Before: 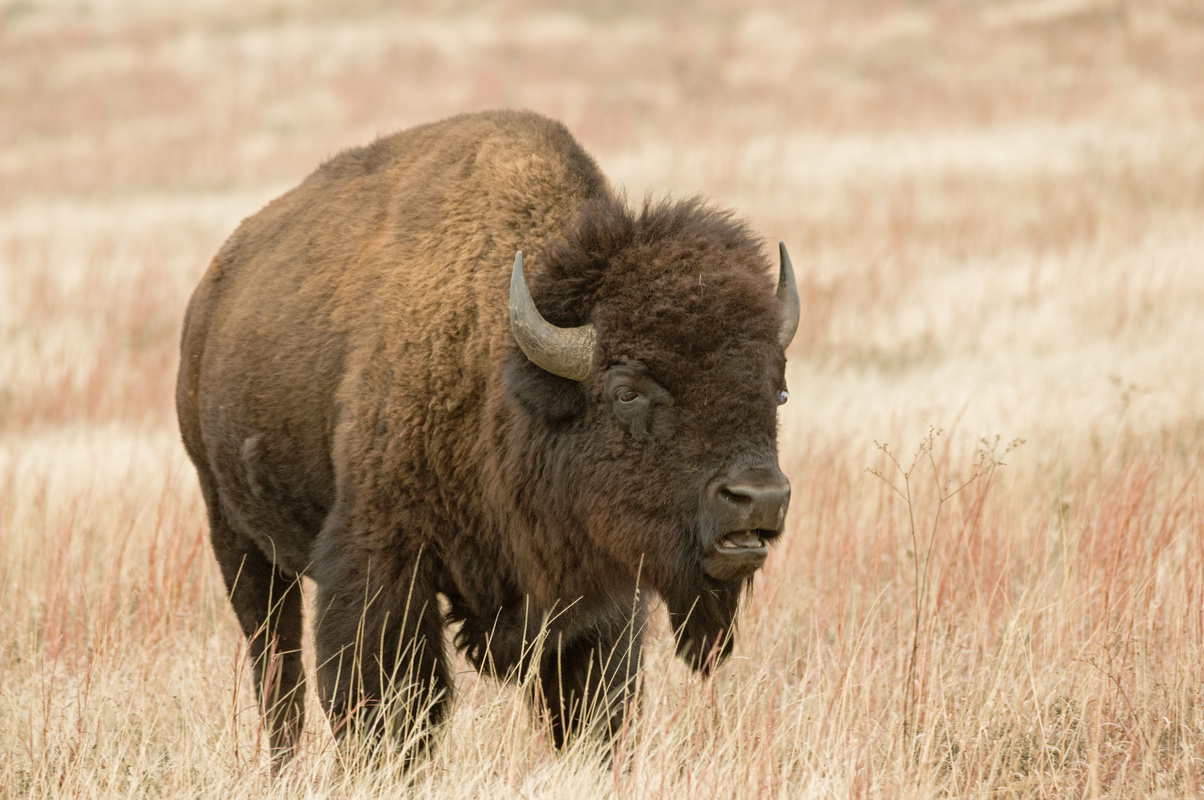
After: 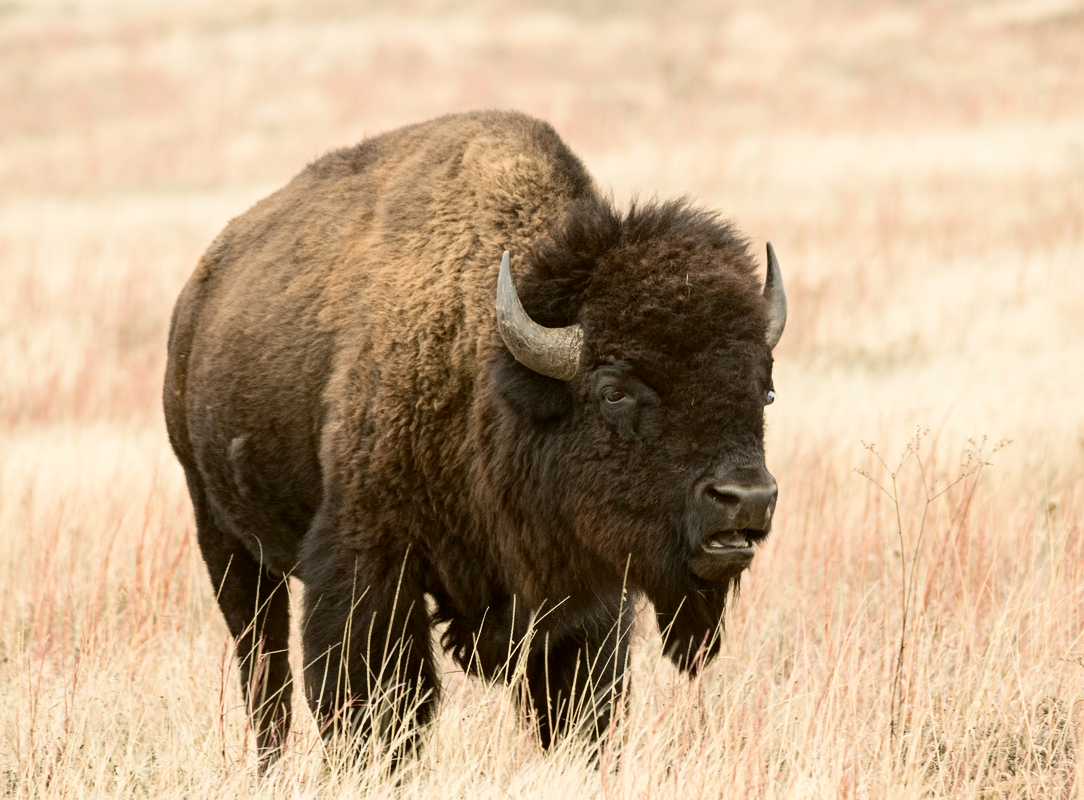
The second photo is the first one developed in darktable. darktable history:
crop and rotate: left 1.088%, right 8.807%
contrast brightness saturation: contrast 0.28
